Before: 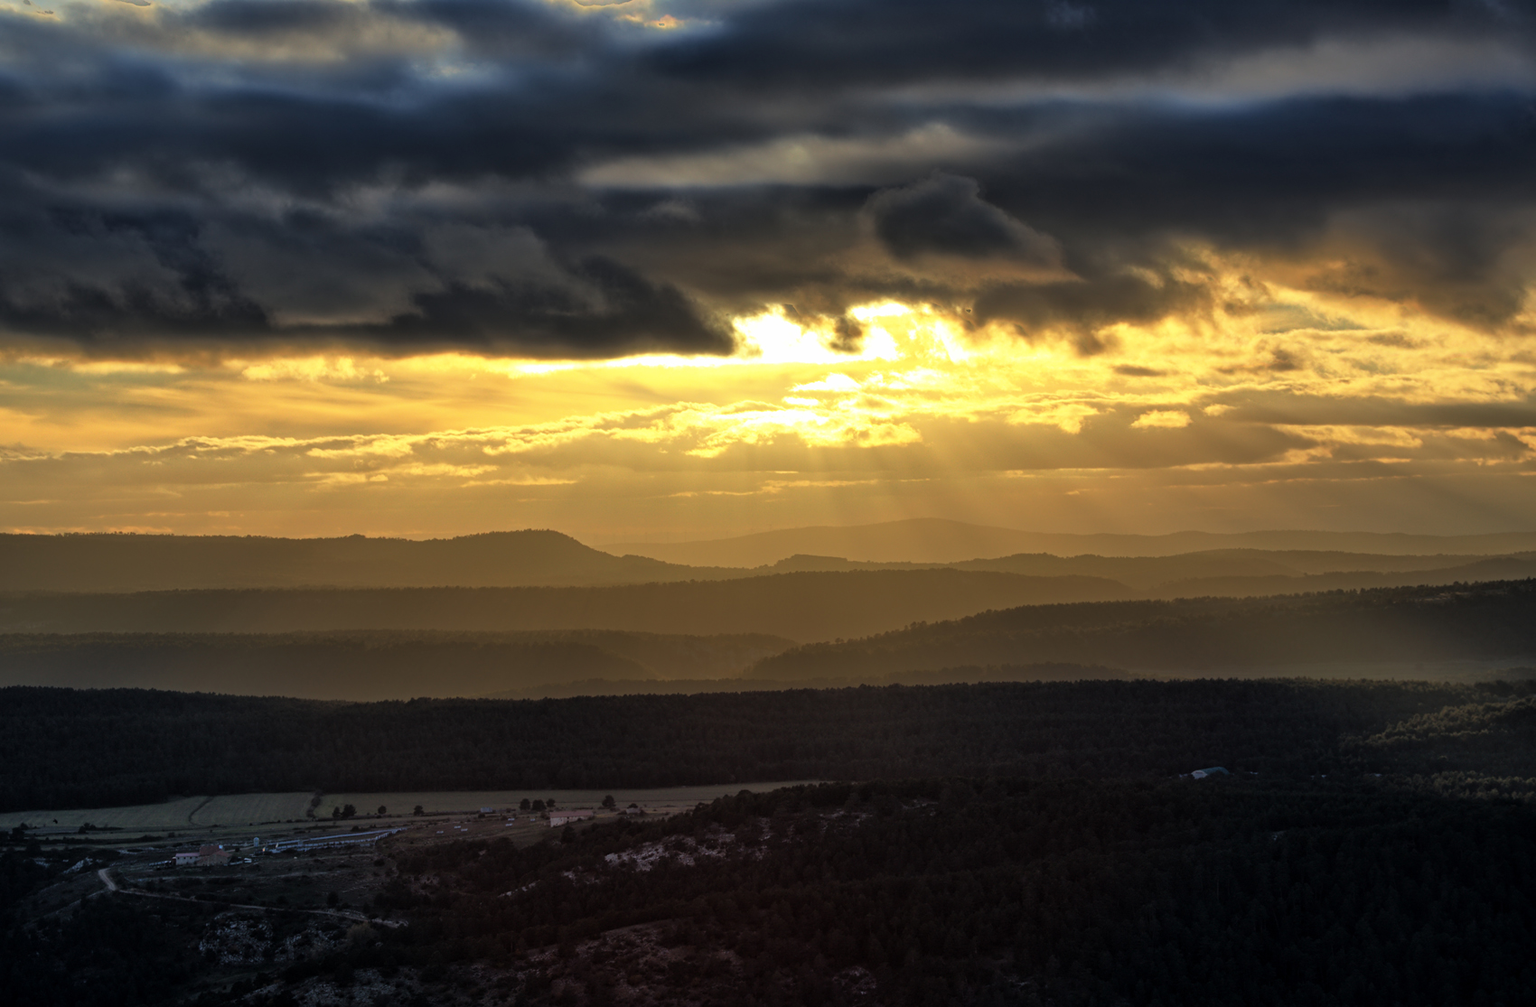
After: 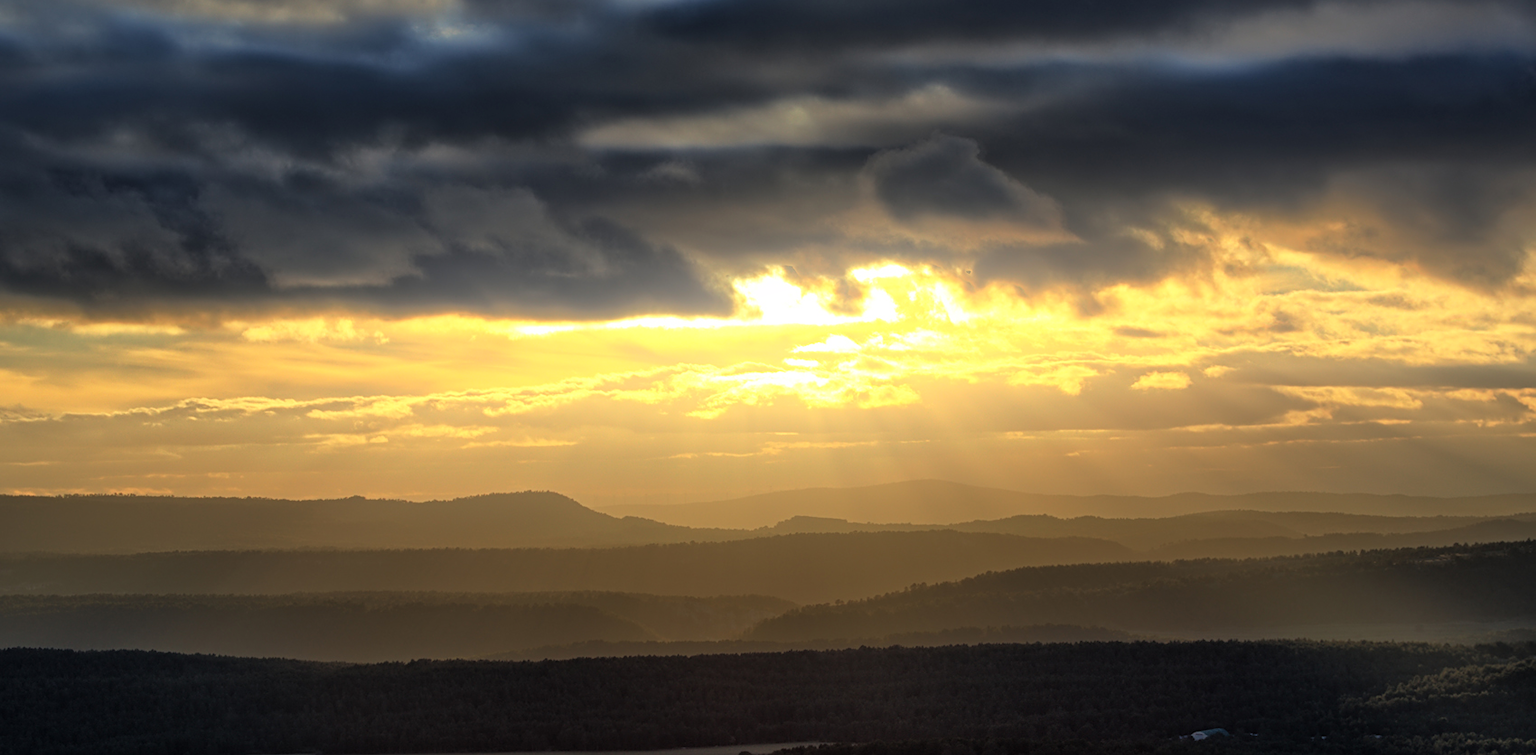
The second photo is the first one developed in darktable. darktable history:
sharpen: amount 0.2
crop: top 3.857%, bottom 21.132%
bloom: on, module defaults
